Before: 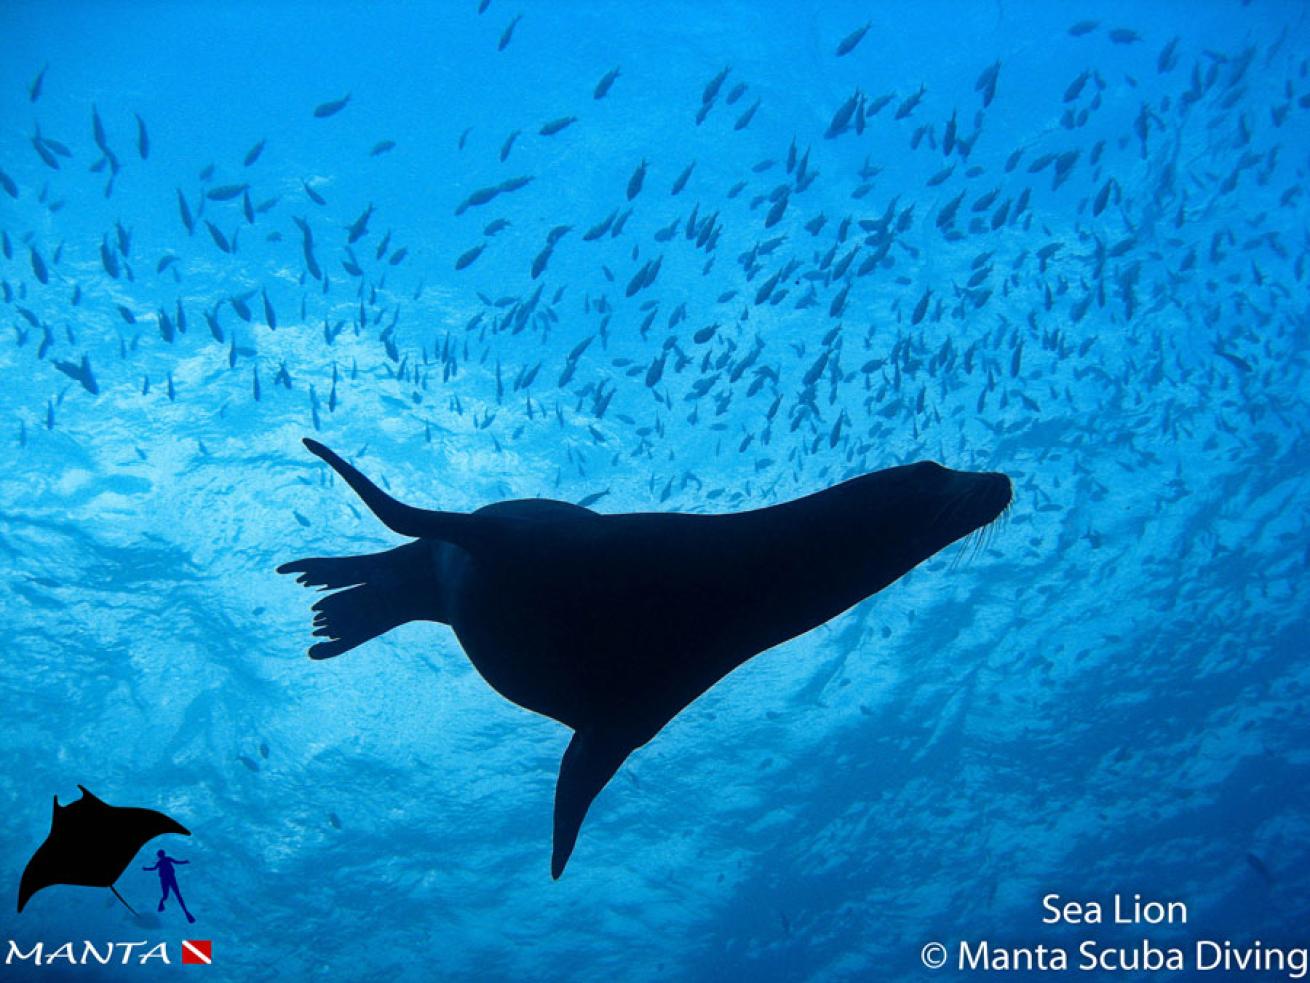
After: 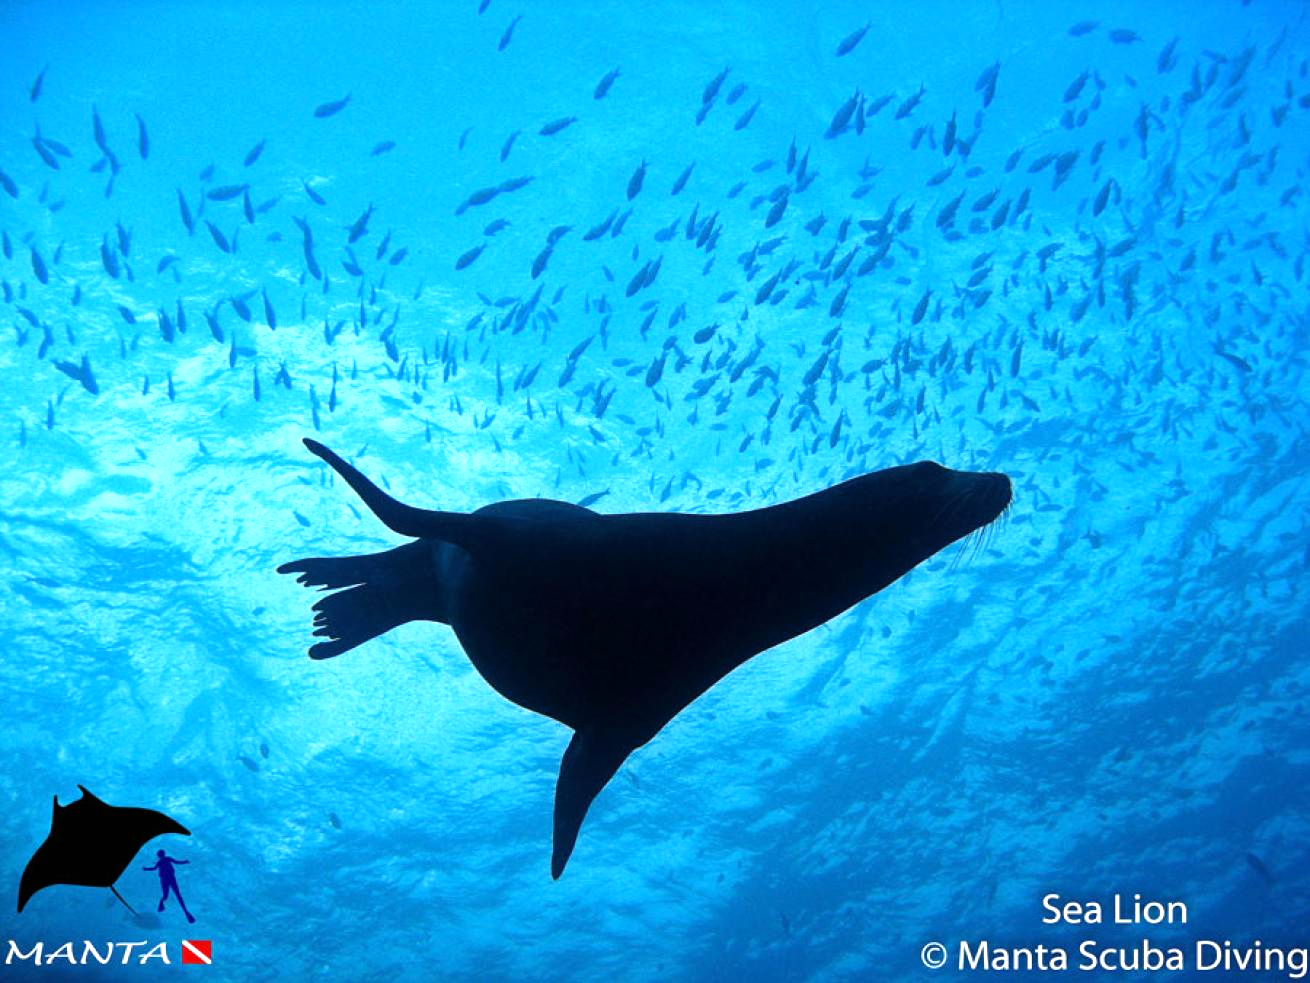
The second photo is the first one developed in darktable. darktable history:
exposure: exposure 0.224 EV, compensate exposure bias true, compensate highlight preservation false
tone equalizer: -8 EV -0.452 EV, -7 EV -0.406 EV, -6 EV -0.334 EV, -5 EV -0.205 EV, -3 EV 0.24 EV, -2 EV 0.321 EV, -1 EV 0.38 EV, +0 EV 0.447 EV
